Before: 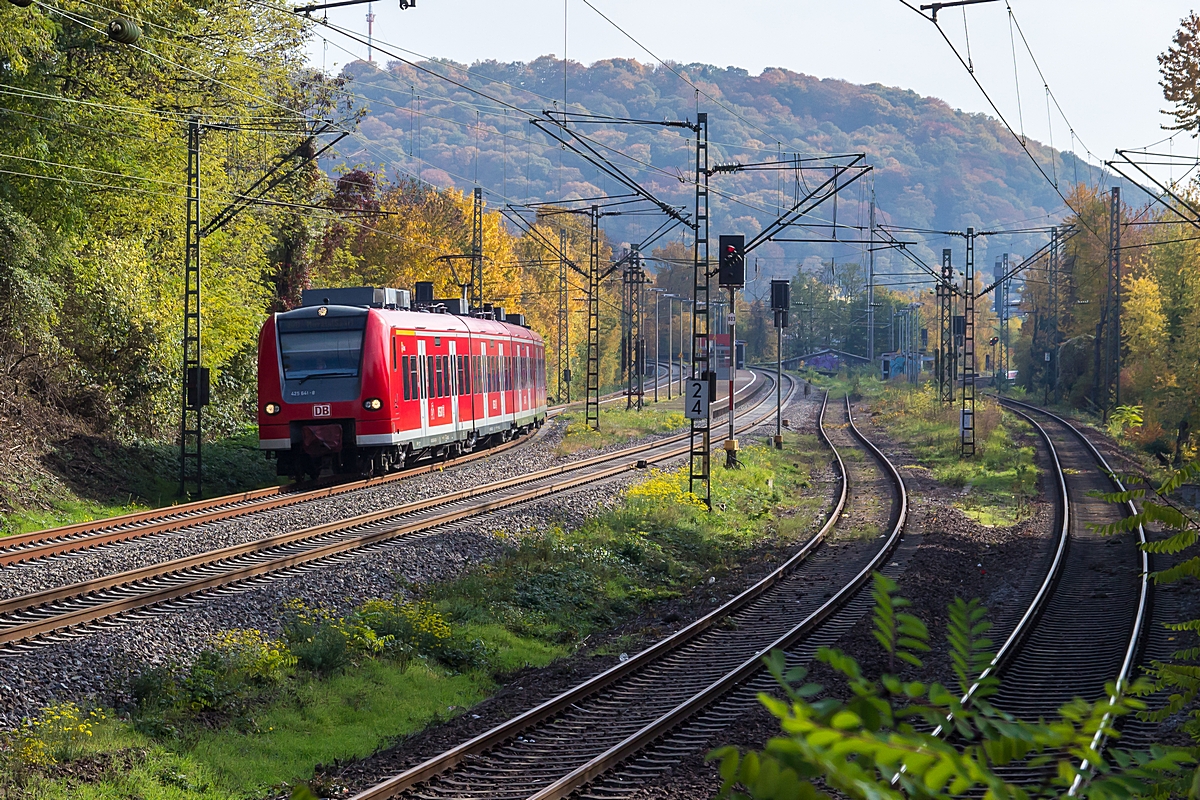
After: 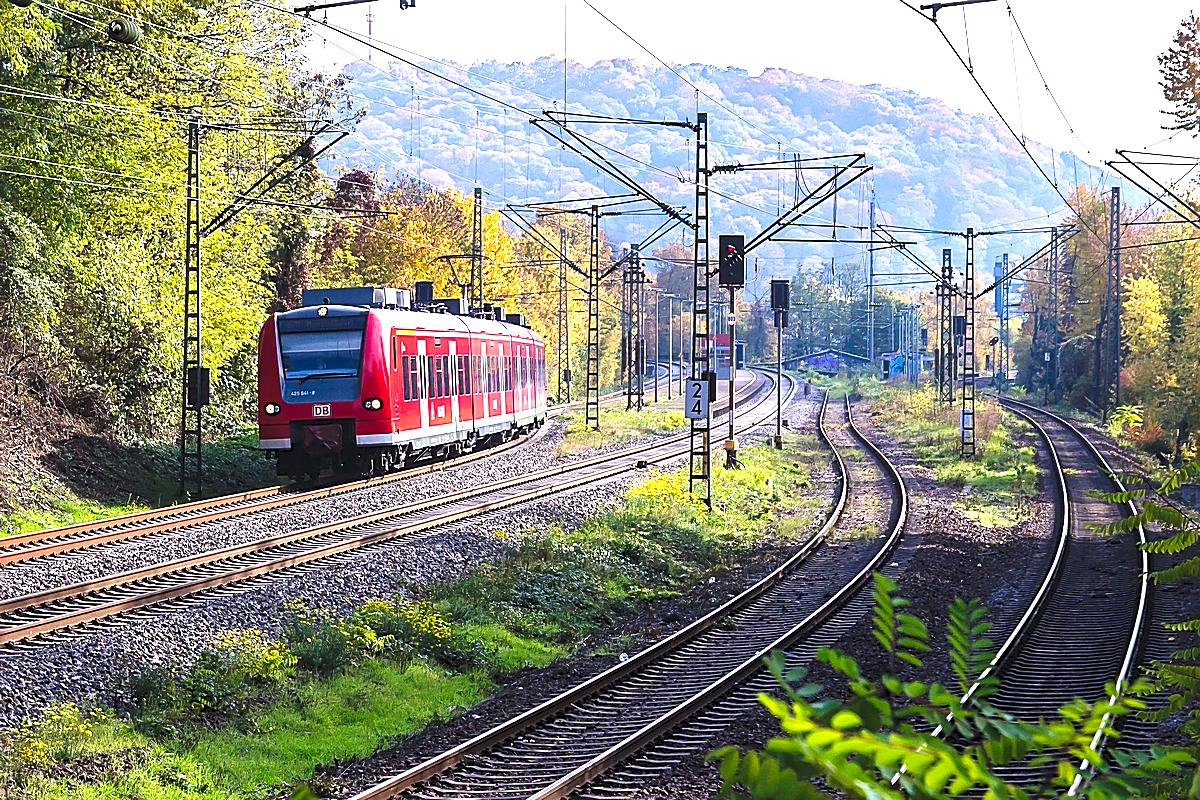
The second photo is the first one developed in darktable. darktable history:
tone equalizer: on, module defaults
sharpen: on, module defaults
white balance: red 1.004, blue 1.096
tone curve: curves: ch0 [(0, 0) (0.003, 0.049) (0.011, 0.052) (0.025, 0.061) (0.044, 0.08) (0.069, 0.101) (0.1, 0.119) (0.136, 0.139) (0.177, 0.172) (0.224, 0.222) (0.277, 0.292) (0.335, 0.367) (0.399, 0.444) (0.468, 0.538) (0.543, 0.623) (0.623, 0.713) (0.709, 0.784) (0.801, 0.844) (0.898, 0.916) (1, 1)], preserve colors none
levels: levels [0, 0.394, 0.787]
